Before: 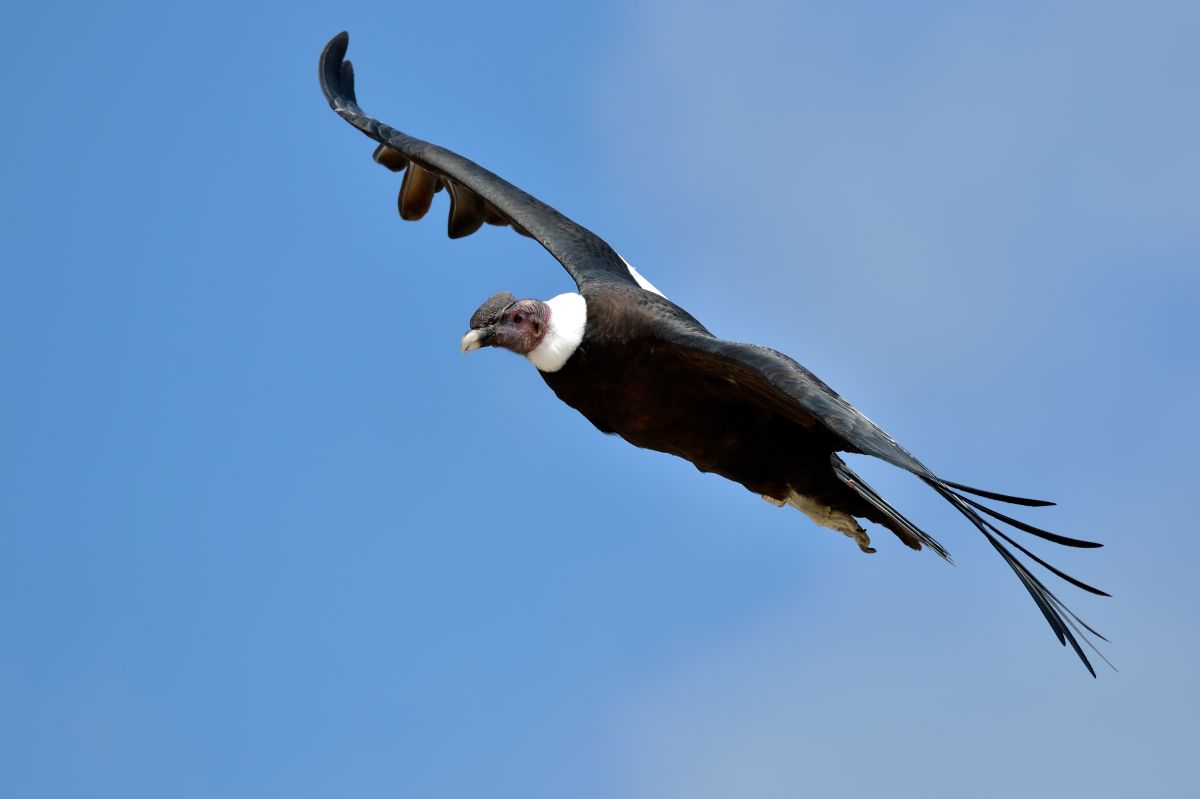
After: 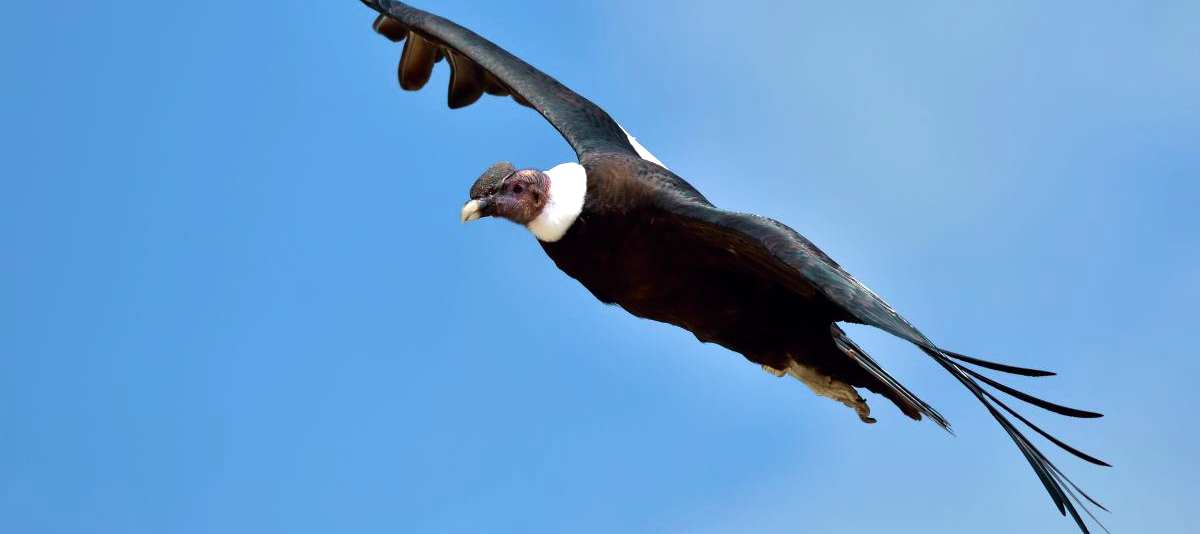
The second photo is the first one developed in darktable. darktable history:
tone curve: curves: ch0 [(0, 0) (0.15, 0.17) (0.452, 0.437) (0.611, 0.588) (0.751, 0.749) (1, 1)]; ch1 [(0, 0) (0.325, 0.327) (0.413, 0.442) (0.475, 0.467) (0.512, 0.522) (0.541, 0.55) (0.617, 0.612) (0.695, 0.697) (1, 1)]; ch2 [(0, 0) (0.386, 0.397) (0.452, 0.459) (0.505, 0.498) (0.536, 0.546) (0.574, 0.571) (0.633, 0.653) (1, 1)], color space Lab, independent channels, preserve colors none
velvia: on, module defaults
tone equalizer: -8 EV -0.446 EV, -7 EV -0.405 EV, -6 EV -0.302 EV, -5 EV -0.217 EV, -3 EV 0.192 EV, -2 EV 0.361 EV, -1 EV 0.376 EV, +0 EV 0.397 EV, edges refinement/feathering 500, mask exposure compensation -1.57 EV, preserve details no
crop: top 16.346%, bottom 16.734%
